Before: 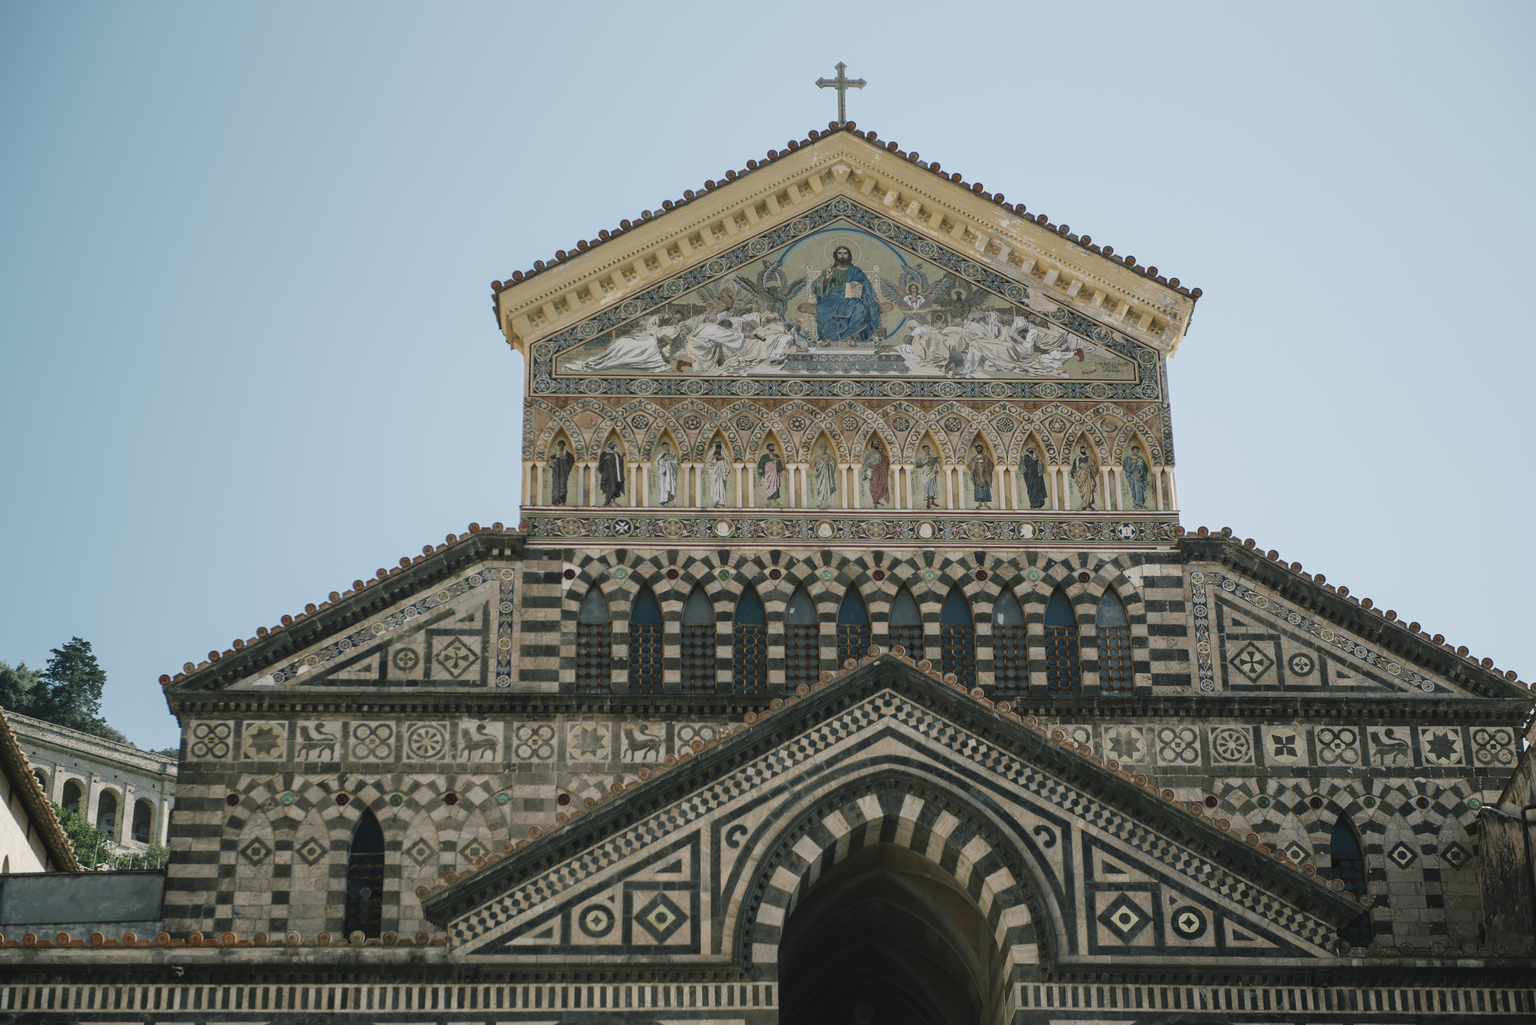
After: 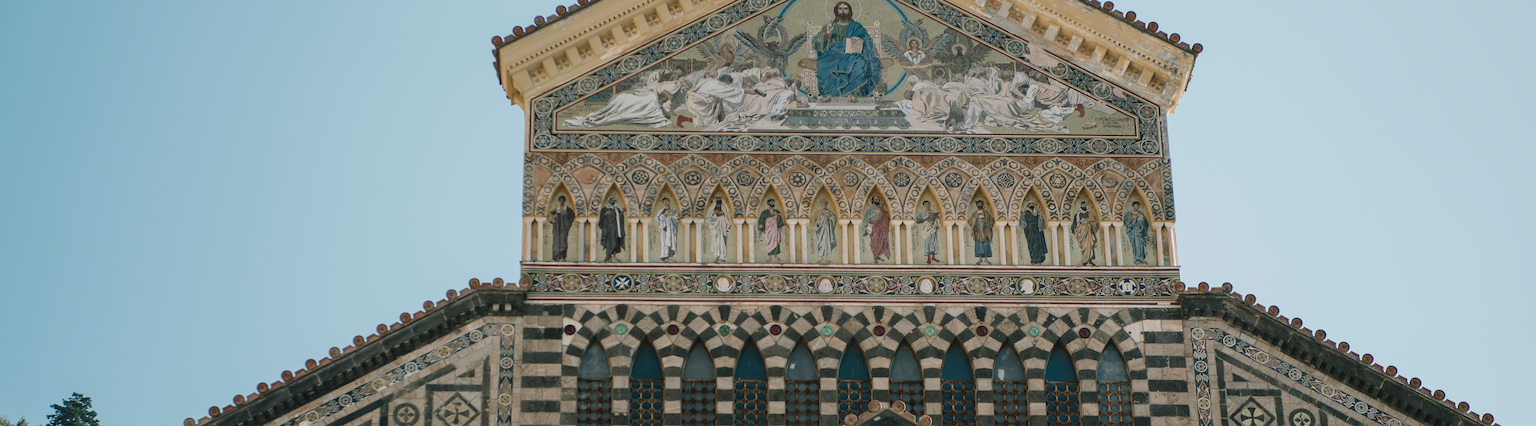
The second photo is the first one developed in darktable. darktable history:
crop and rotate: top 23.914%, bottom 34.476%
color zones: curves: ch0 [(0, 0.5) (0.143, 0.5) (0.286, 0.5) (0.429, 0.5) (0.571, 0.5) (0.714, 0.476) (0.857, 0.5) (1, 0.5)]; ch2 [(0, 0.5) (0.143, 0.5) (0.286, 0.5) (0.429, 0.5) (0.571, 0.5) (0.714, 0.487) (0.857, 0.5) (1, 0.5)]
